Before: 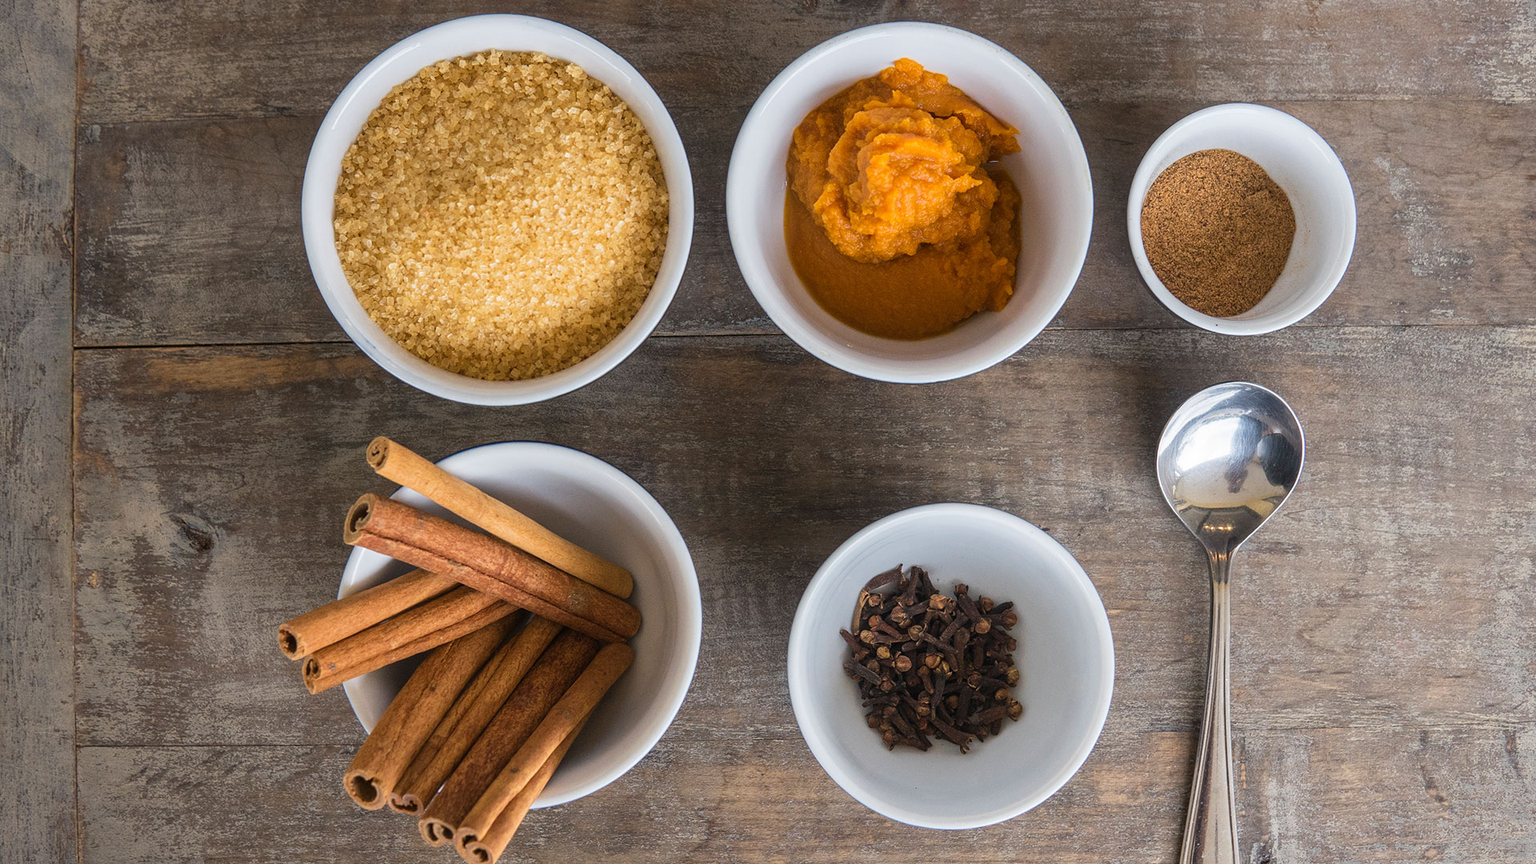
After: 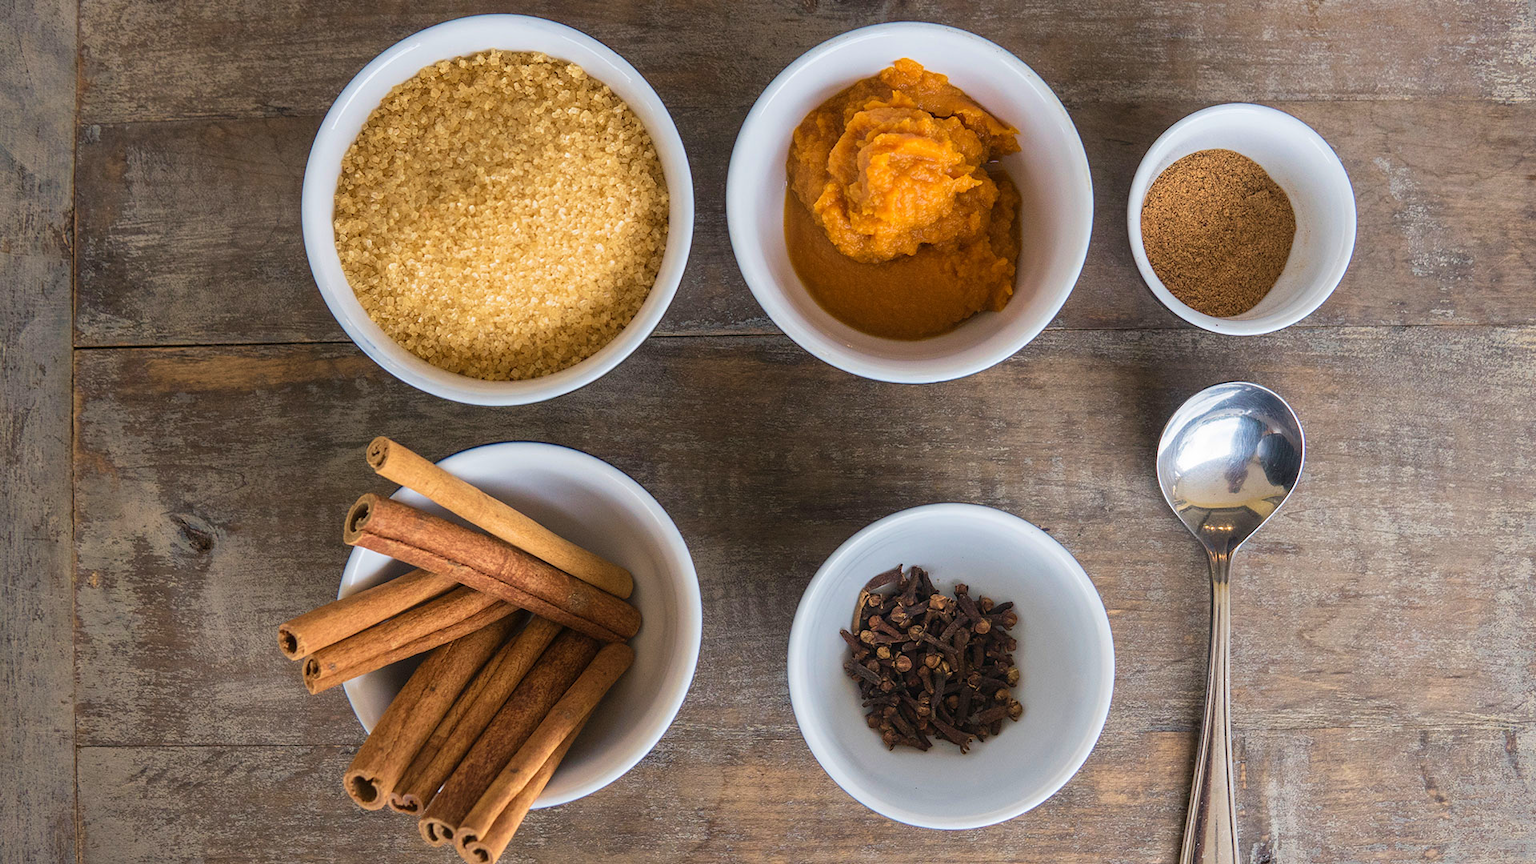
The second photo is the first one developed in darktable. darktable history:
velvia: strength 26.64%
